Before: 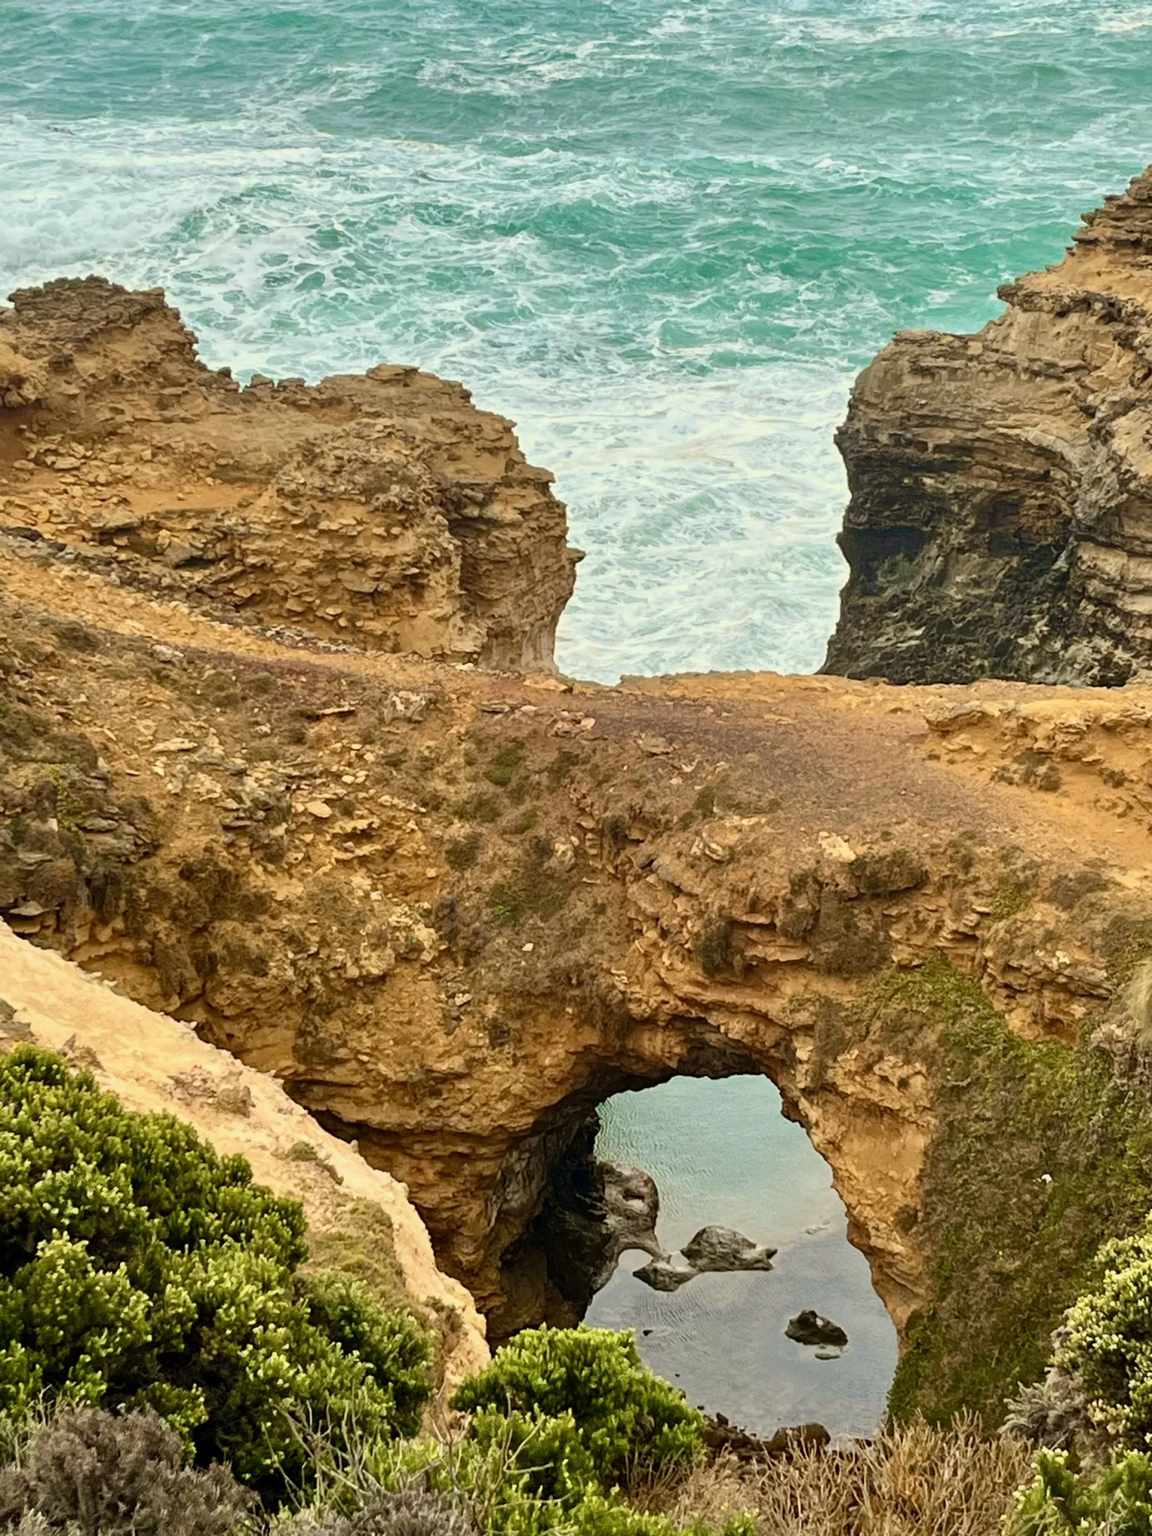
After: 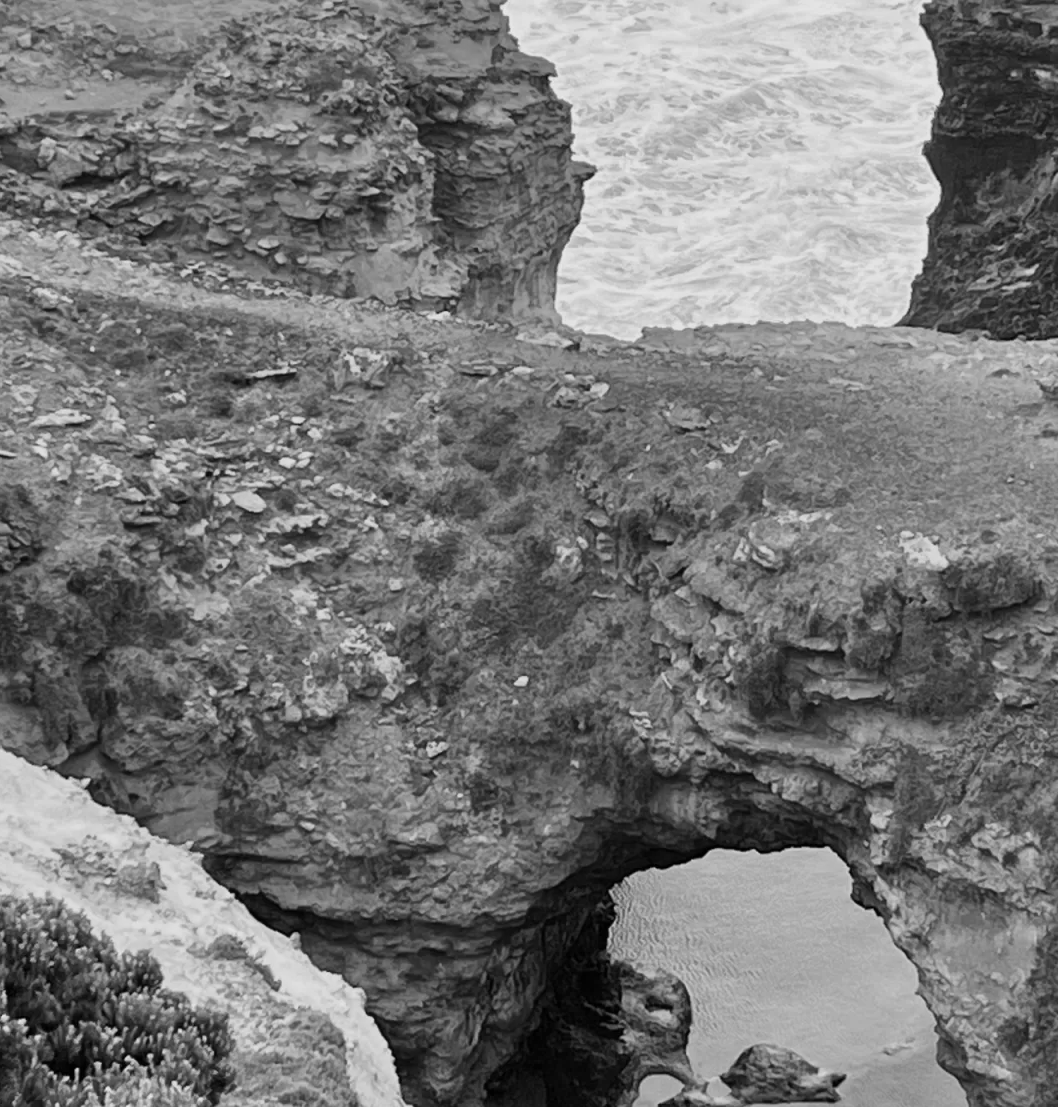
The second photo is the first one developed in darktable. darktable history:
crop: left 11.123%, top 27.61%, right 18.3%, bottom 17.034%
monochrome: a -92.57, b 58.91
